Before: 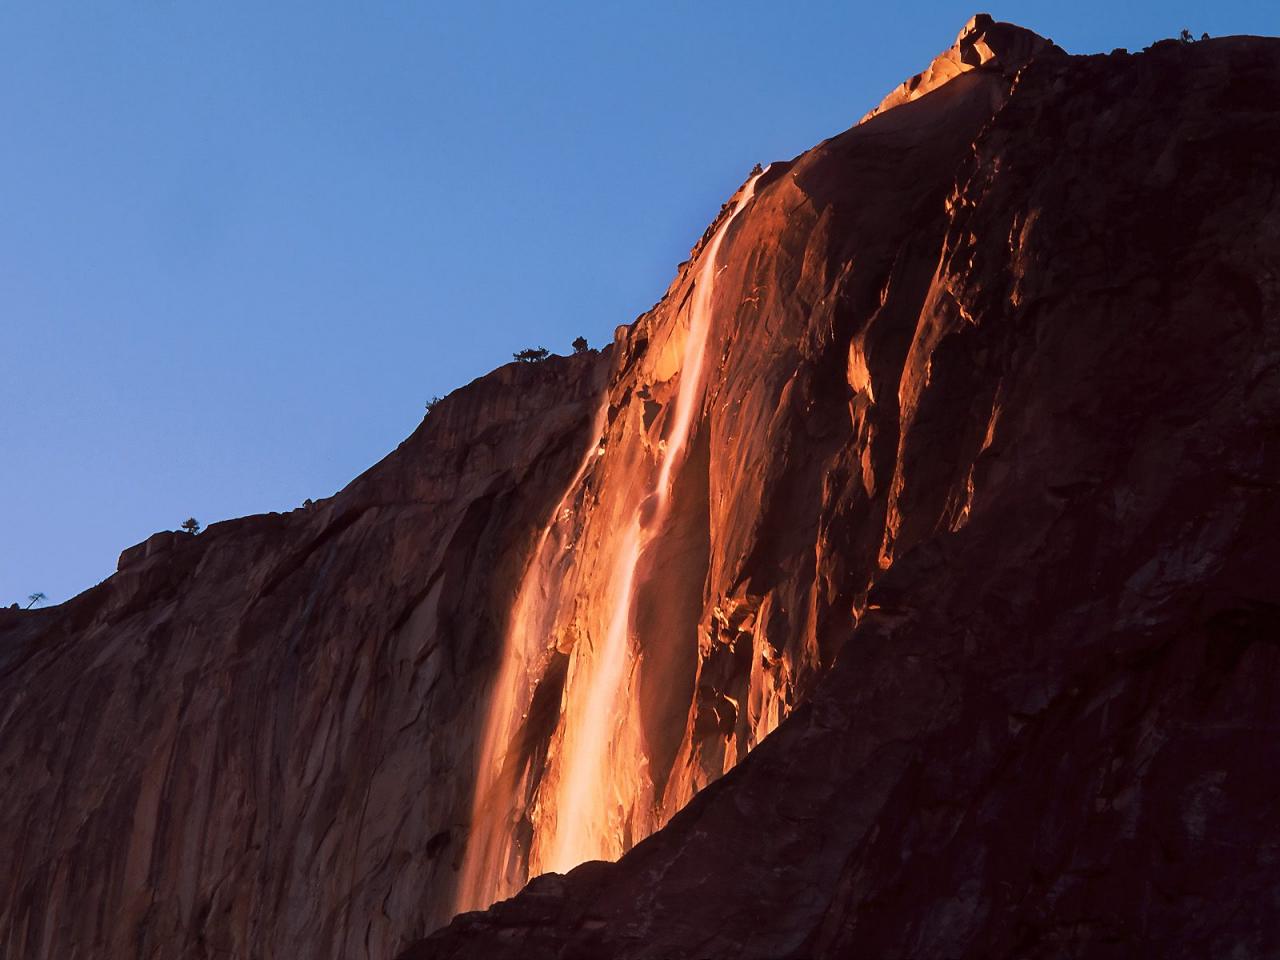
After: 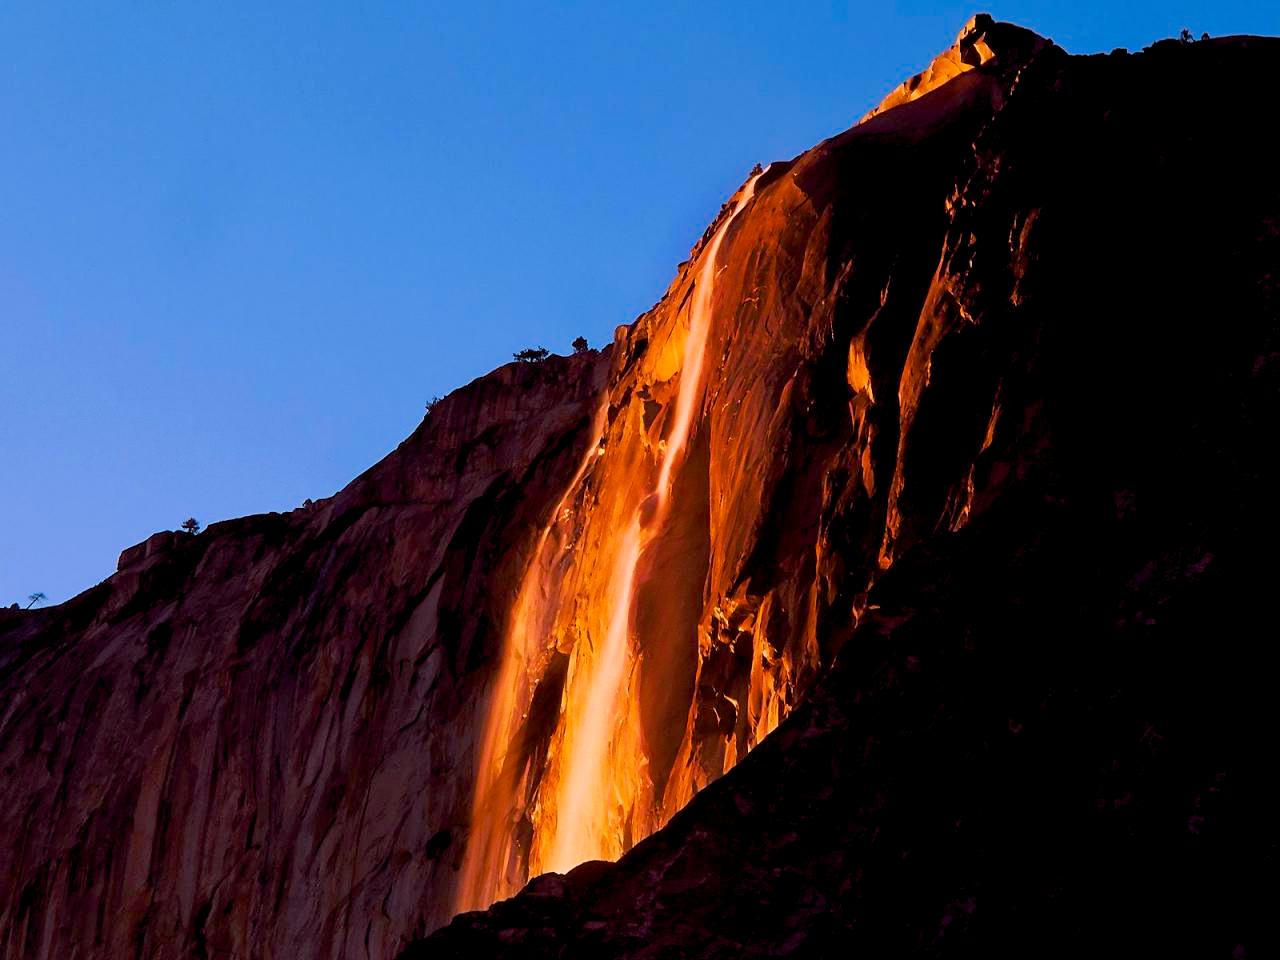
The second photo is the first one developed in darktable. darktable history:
color balance rgb: shadows lift › chroma 3.161%, shadows lift › hue 278.91°, global offset › luminance -0.878%, shadows fall-off 100.606%, perceptual saturation grading › global saturation 30.798%, perceptual brilliance grading › global brilliance 2.233%, perceptual brilliance grading › highlights -3.608%, mask middle-gray fulcrum 22.581%, global vibrance 19.51%
